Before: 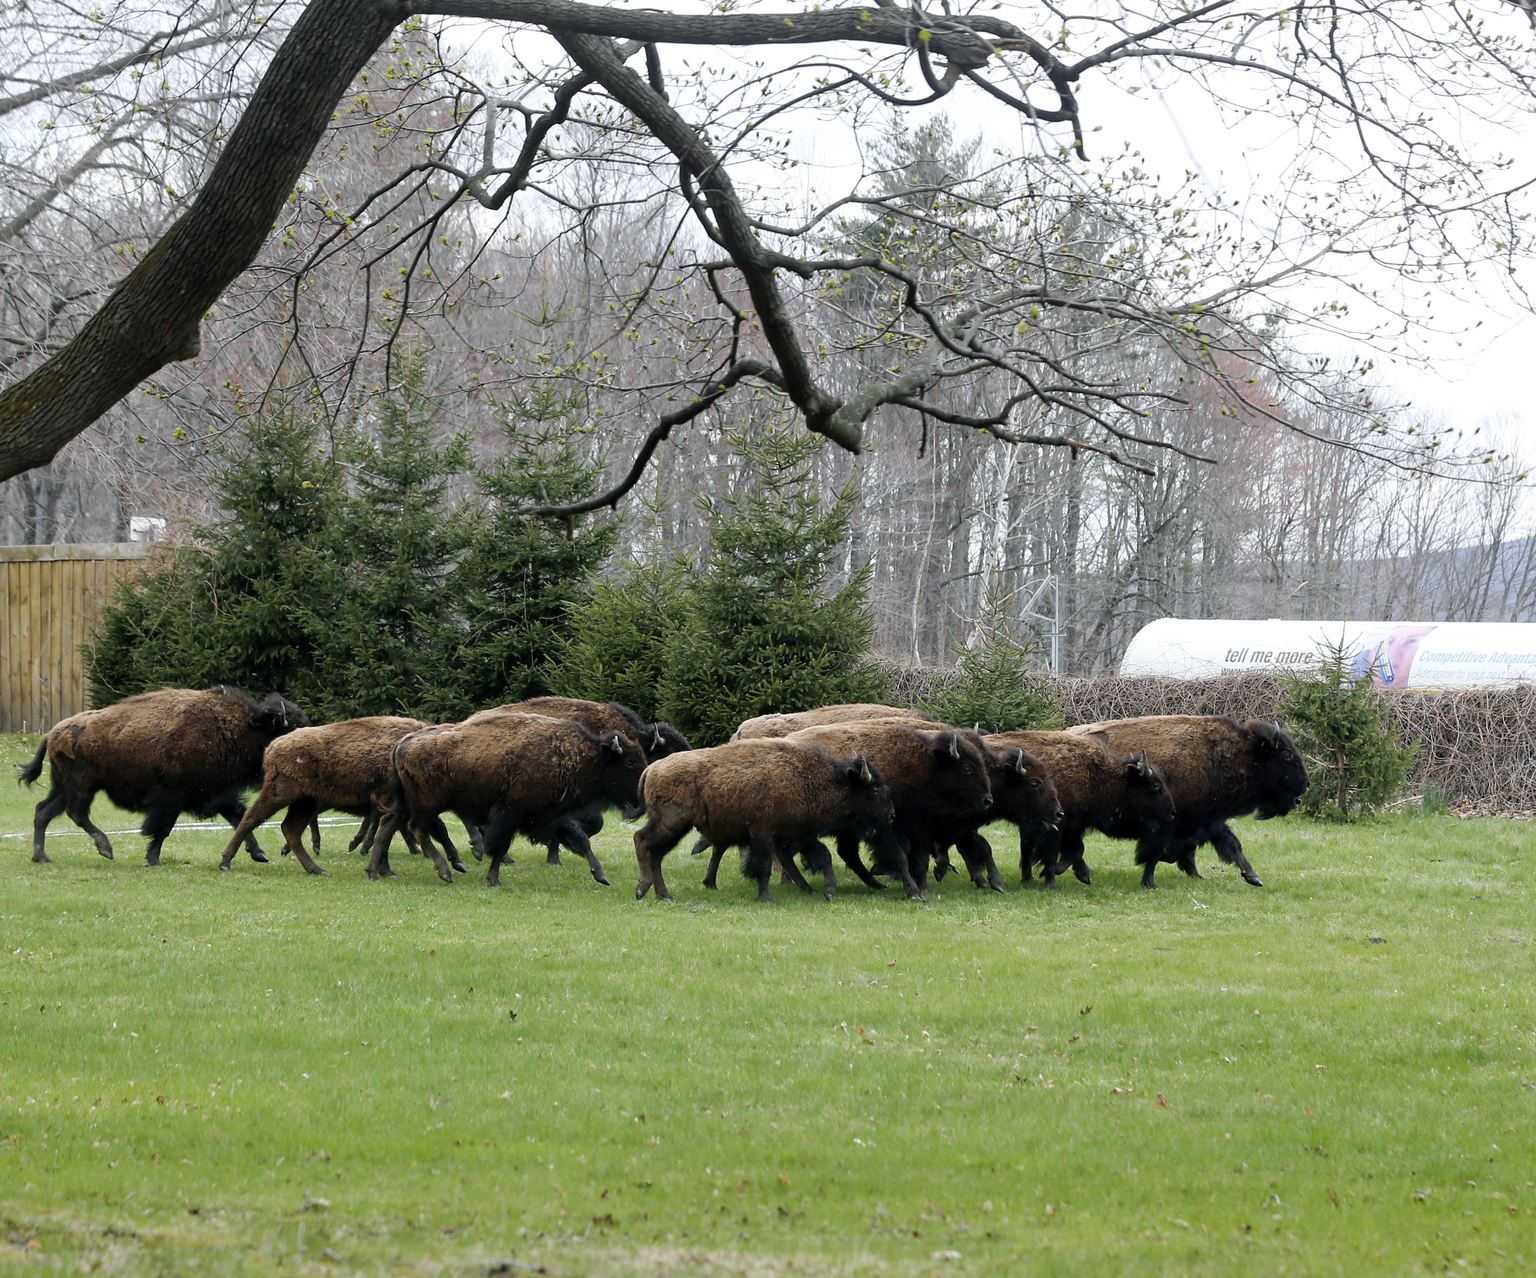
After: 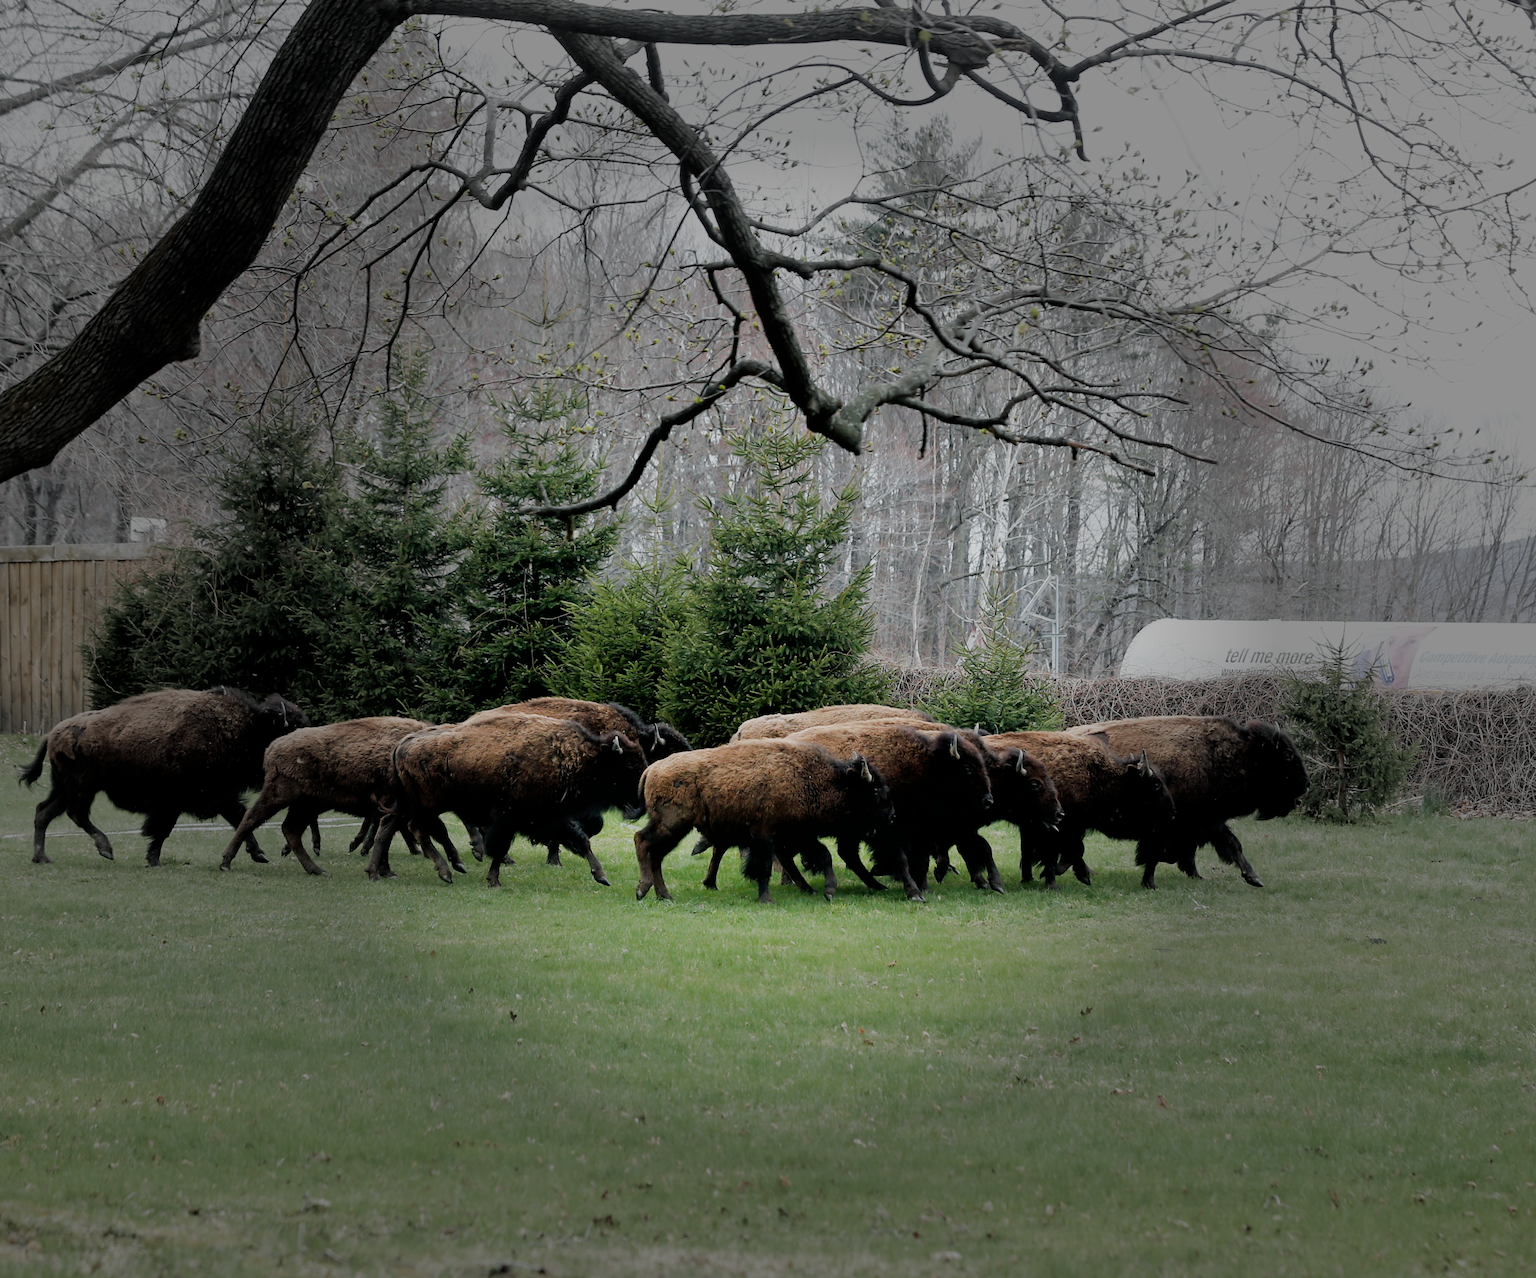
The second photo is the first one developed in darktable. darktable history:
vignetting: fall-off start 31.28%, fall-off radius 34.64%, brightness -0.575
filmic rgb: black relative exposure -7.65 EV, white relative exposure 4.56 EV, hardness 3.61
